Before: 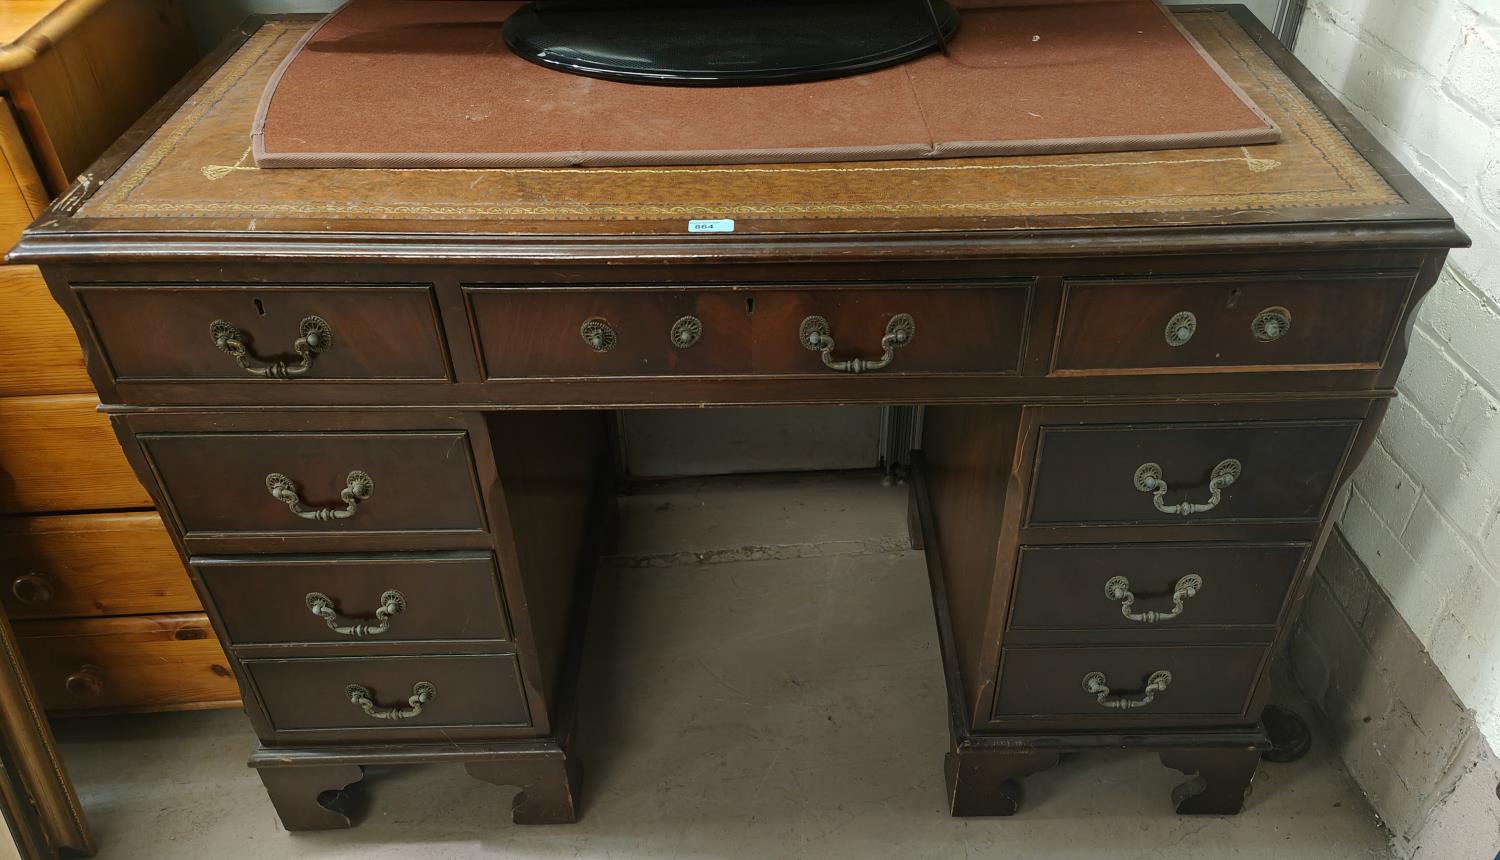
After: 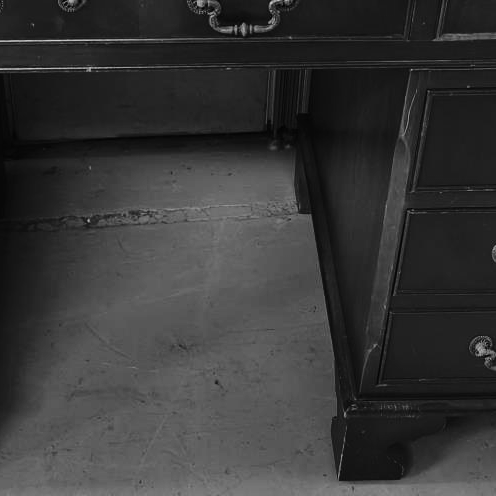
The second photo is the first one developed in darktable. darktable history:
base curve: curves: ch0 [(0, 0) (0.036, 0.025) (0.121, 0.166) (0.206, 0.329) (0.605, 0.79) (1, 1)], preserve colors none
color correction: highlights a* 9.03, highlights b* 8.71, shadows a* 40, shadows b* 40, saturation 0.8
crop: left 40.878%, top 39.176%, right 25.993%, bottom 3.081%
monochrome: a 32, b 64, size 2.3, highlights 1
